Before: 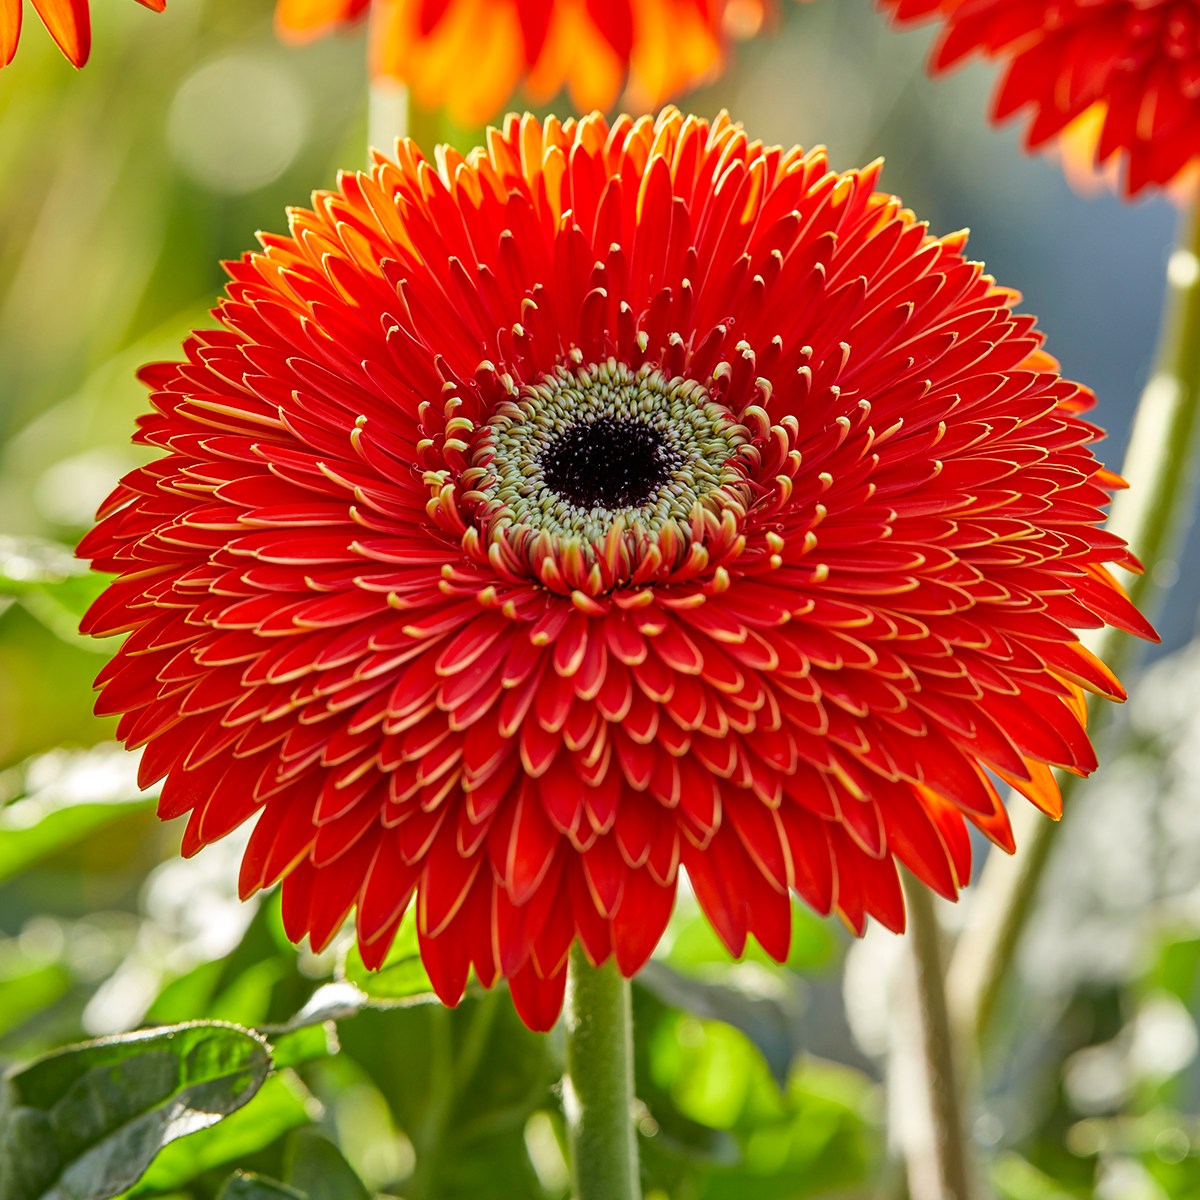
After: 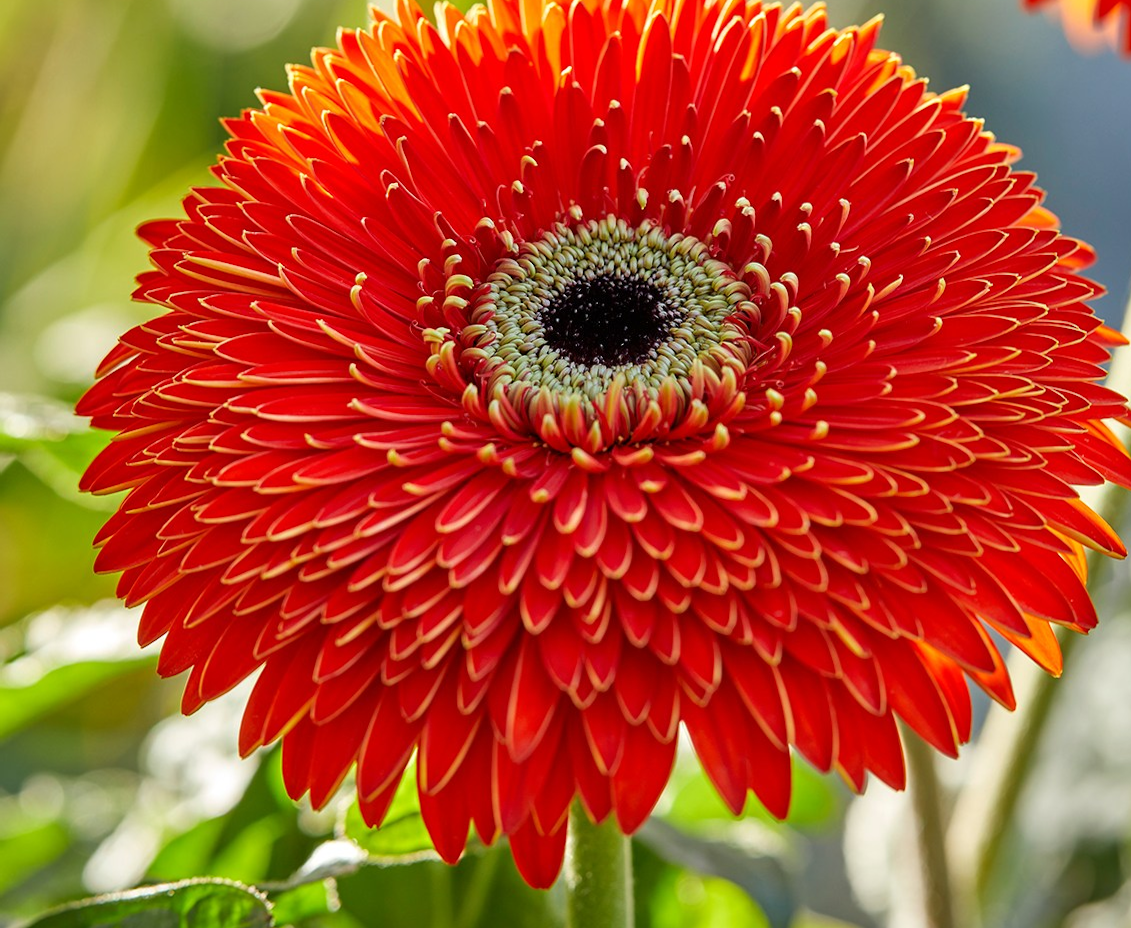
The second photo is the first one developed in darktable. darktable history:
crop and rotate: angle 0.052°, top 11.899%, right 5.643%, bottom 10.656%
